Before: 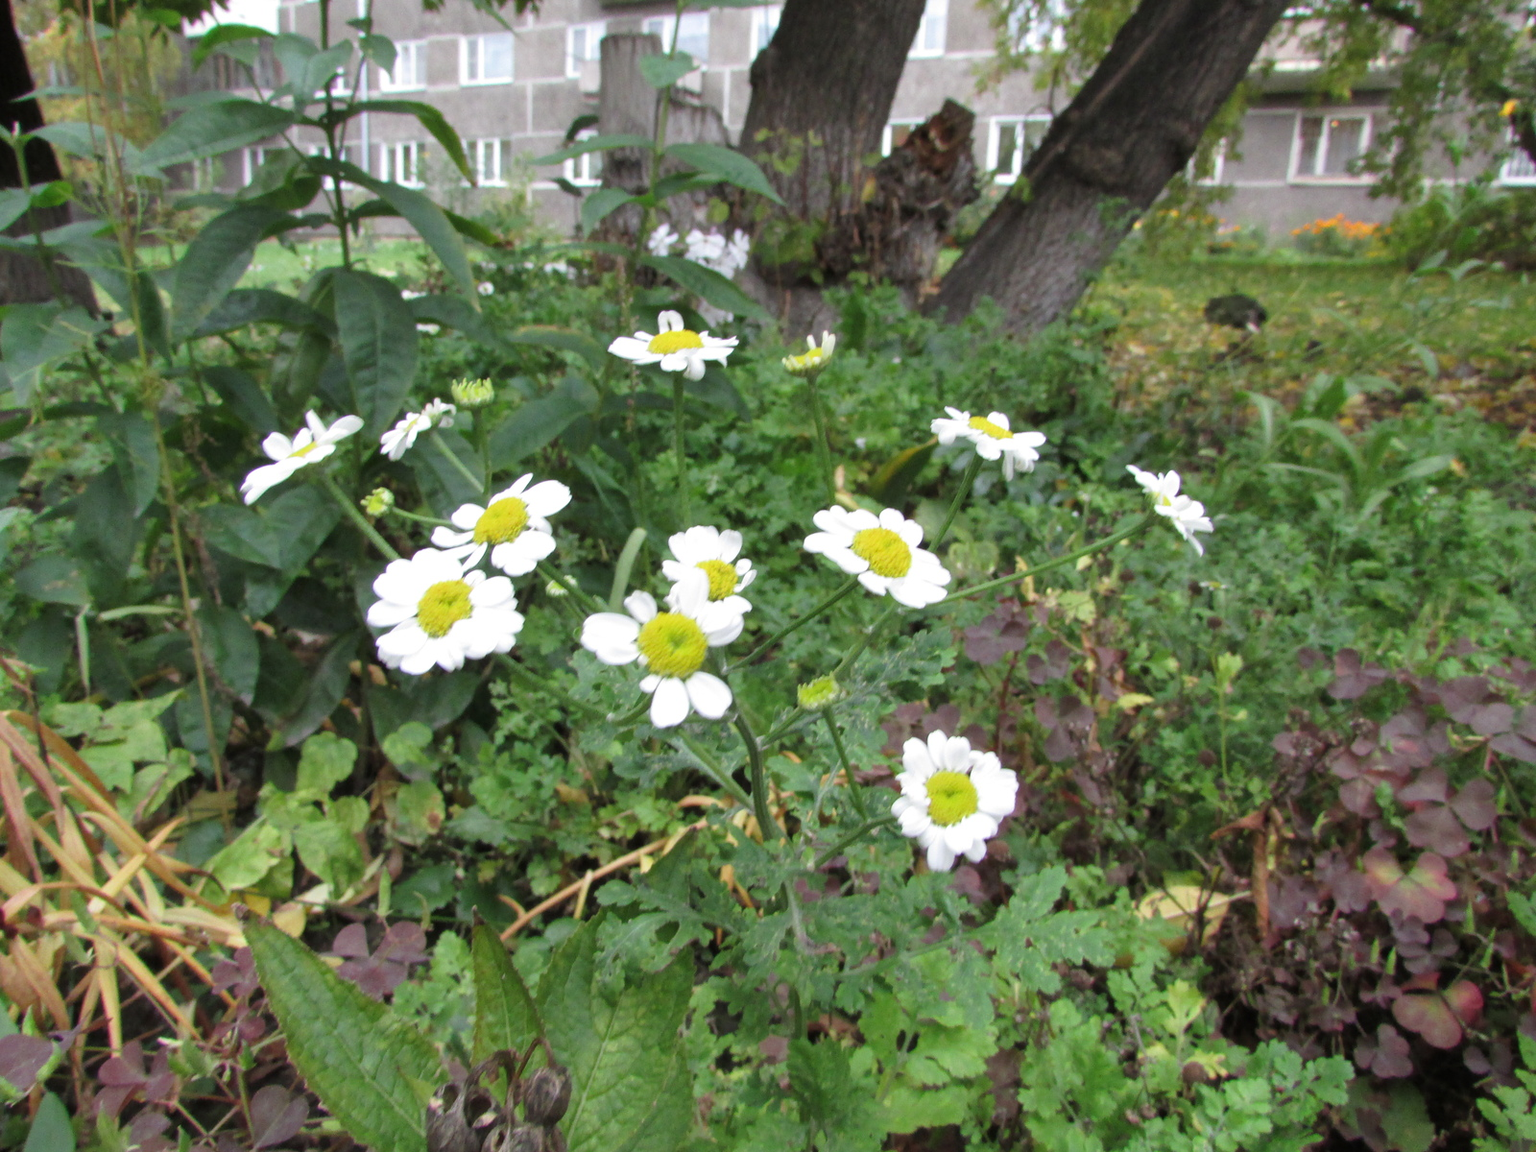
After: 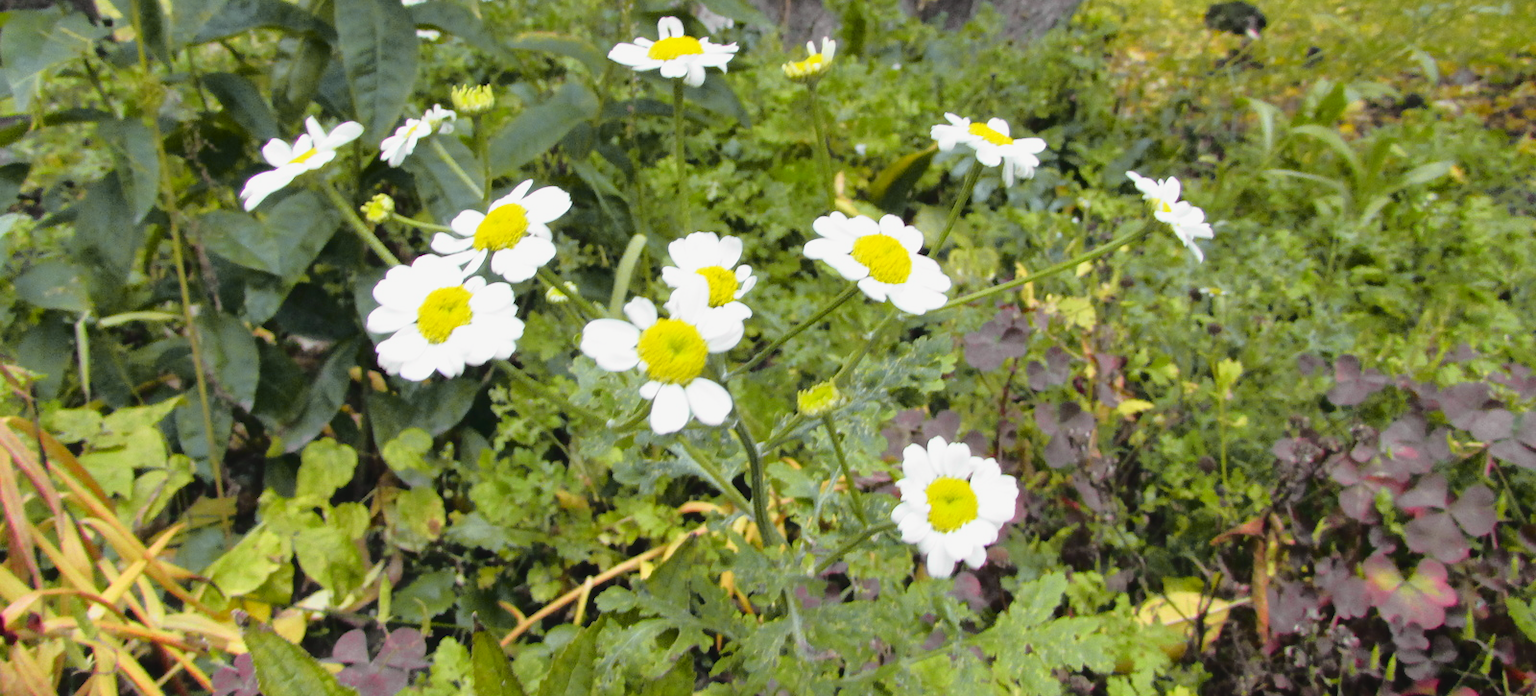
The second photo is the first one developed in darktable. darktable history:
crop and rotate: top 25.548%, bottom 14.021%
tone curve: curves: ch0 [(0, 0.029) (0.168, 0.142) (0.359, 0.44) (0.469, 0.544) (0.634, 0.722) (0.858, 0.903) (1, 0.968)]; ch1 [(0, 0) (0.437, 0.453) (0.472, 0.47) (0.502, 0.502) (0.54, 0.534) (0.57, 0.592) (0.618, 0.66) (0.699, 0.749) (0.859, 0.919) (1, 1)]; ch2 [(0, 0) (0.33, 0.301) (0.421, 0.443) (0.476, 0.498) (0.505, 0.503) (0.547, 0.557) (0.586, 0.634) (0.608, 0.676) (1, 1)], color space Lab, independent channels, preserve colors none
